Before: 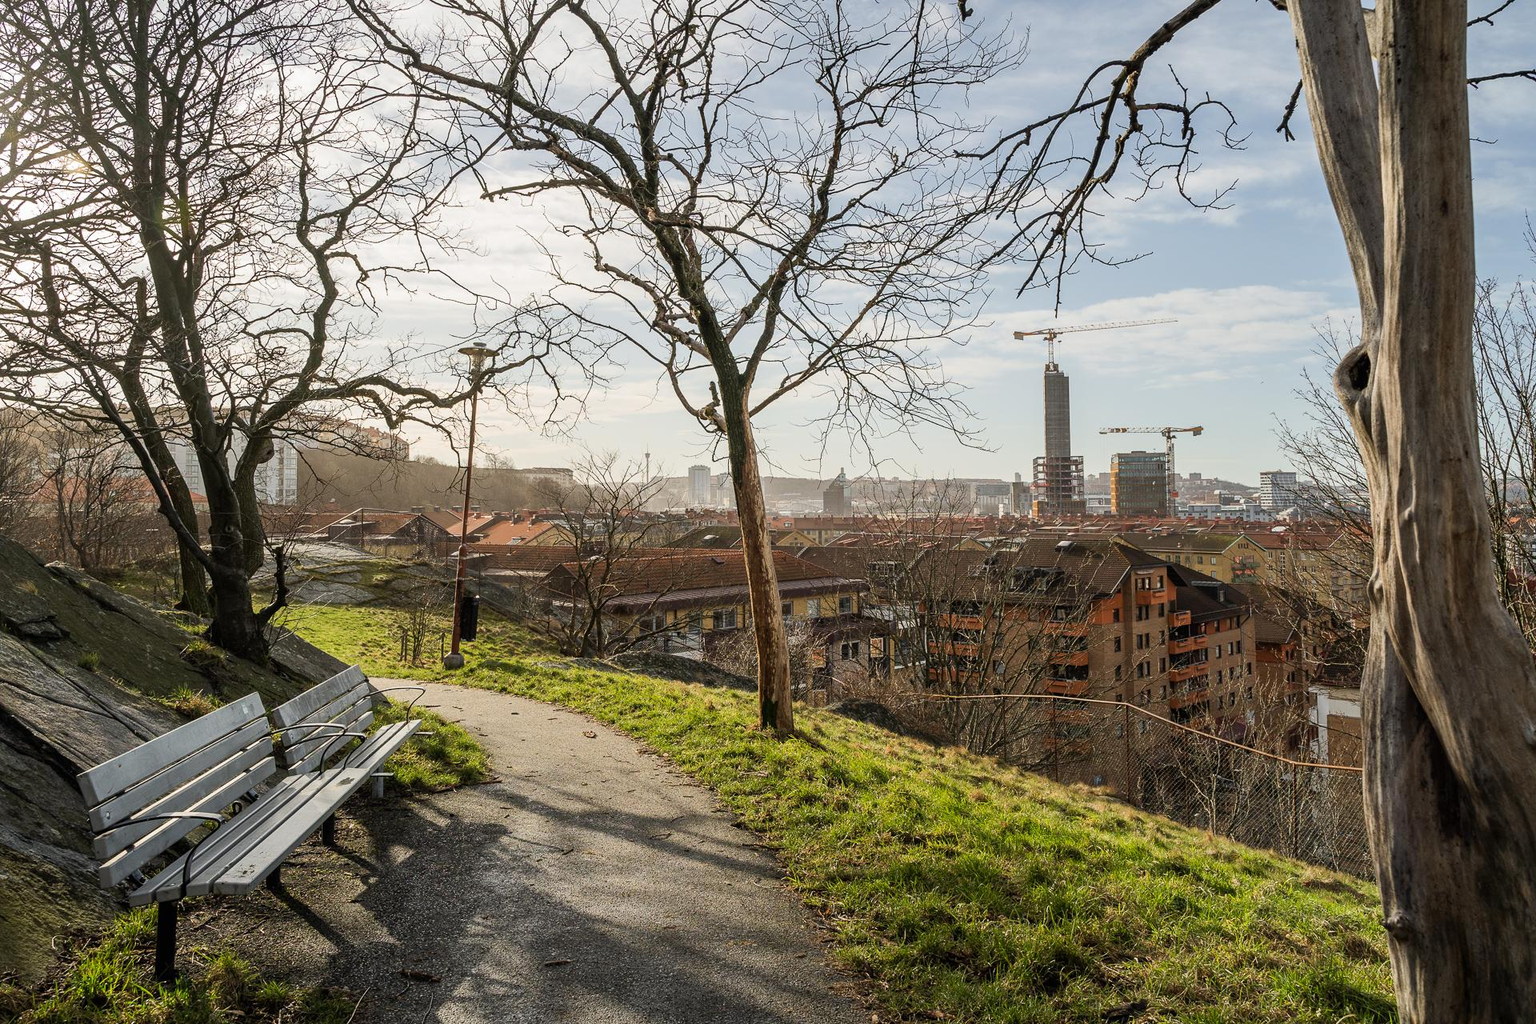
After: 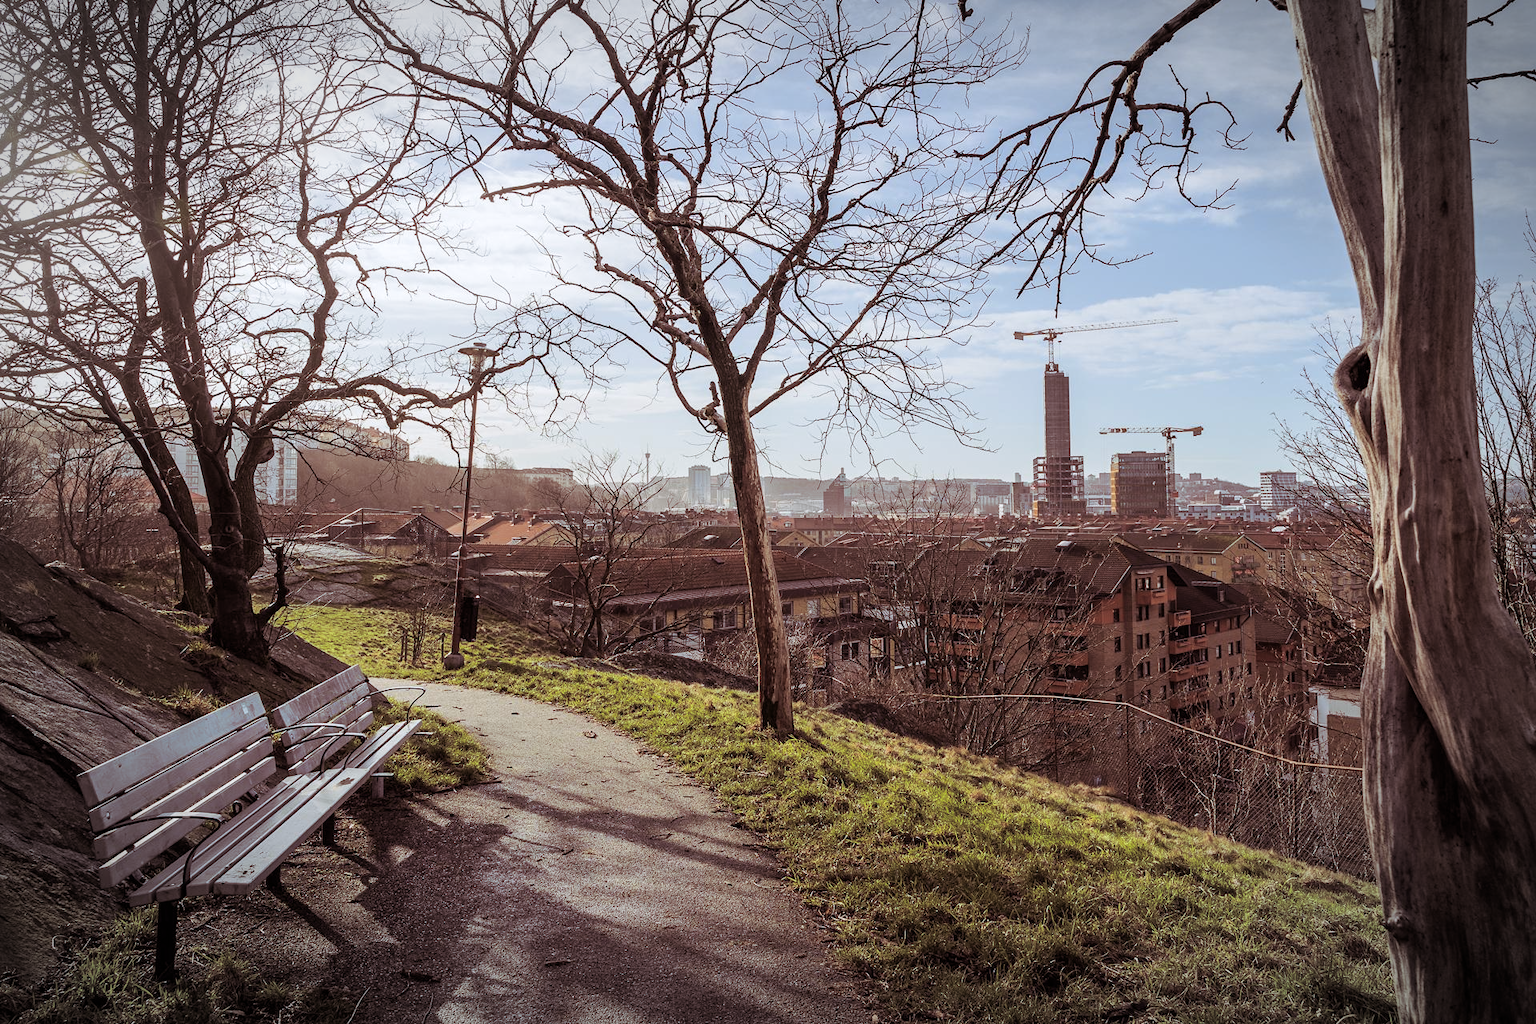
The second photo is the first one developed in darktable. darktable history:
vignetting: automatic ratio true
bloom: size 9%, threshold 100%, strength 7%
split-toning: shadows › saturation 0.41, highlights › saturation 0, compress 33.55%
white balance: red 0.954, blue 1.079
